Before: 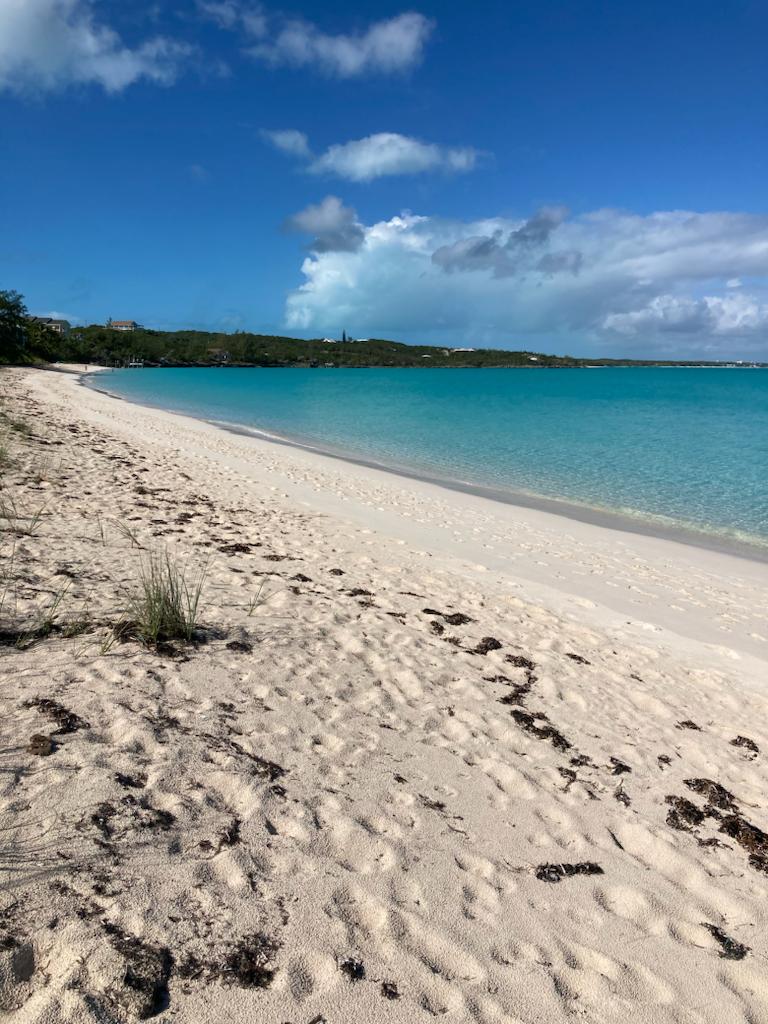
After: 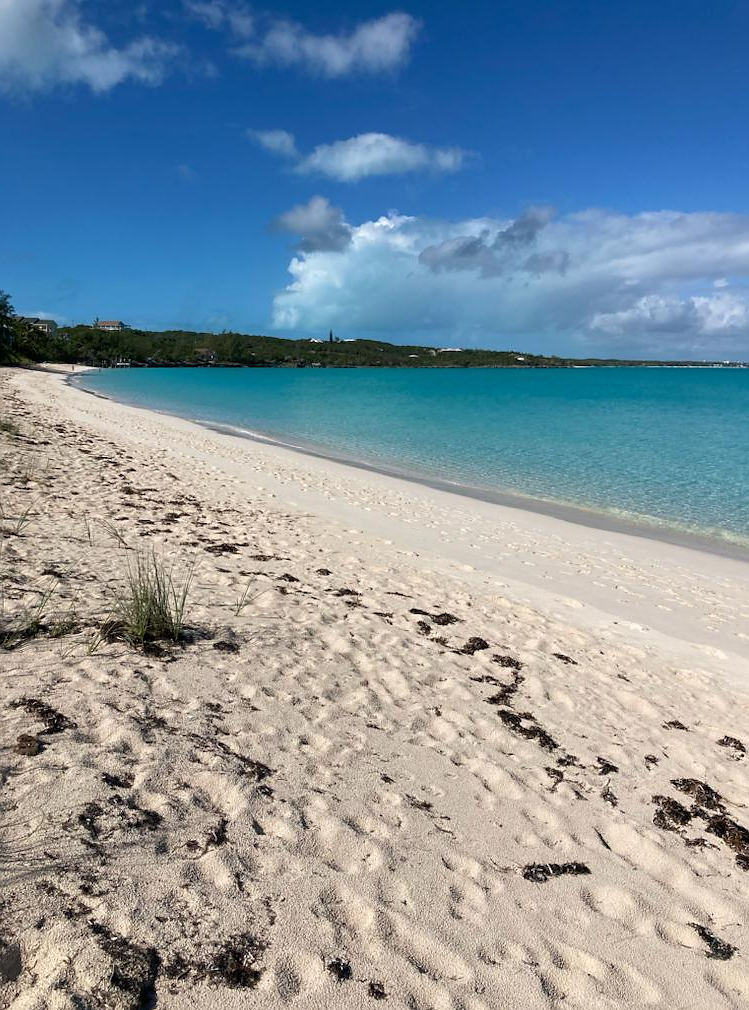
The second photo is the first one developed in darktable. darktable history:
sharpen: radius 1, threshold 1
crop and rotate: left 1.774%, right 0.633%, bottom 1.28%
